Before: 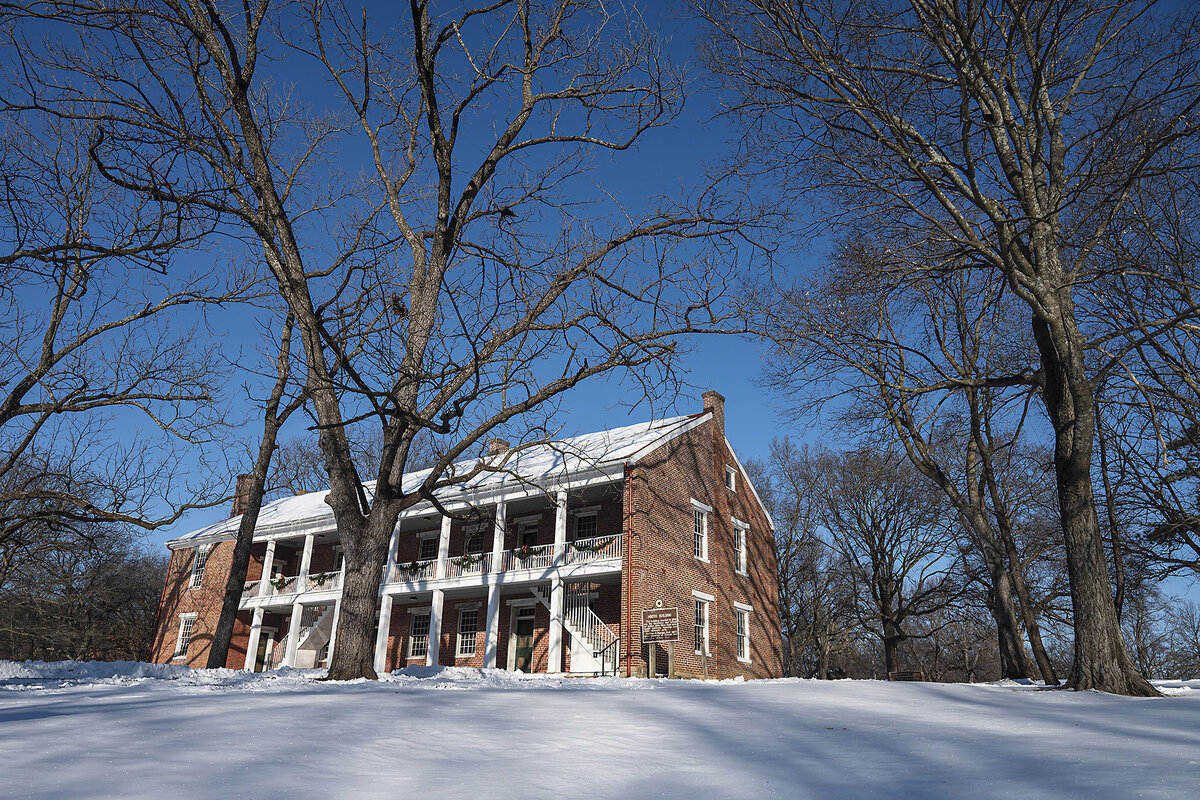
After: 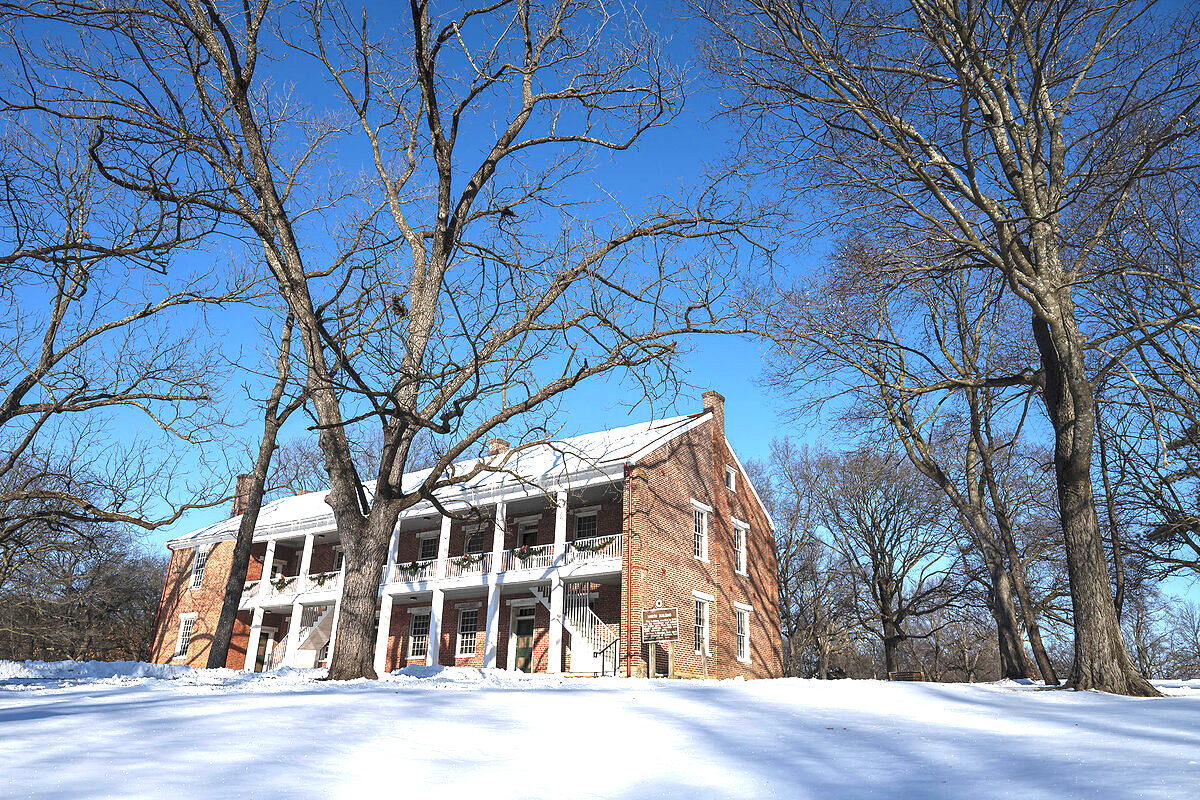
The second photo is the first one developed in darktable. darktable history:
exposure: exposure 1.223 EV, compensate highlight preservation false
color balance rgb: perceptual saturation grading › global saturation 10%, global vibrance 10%
